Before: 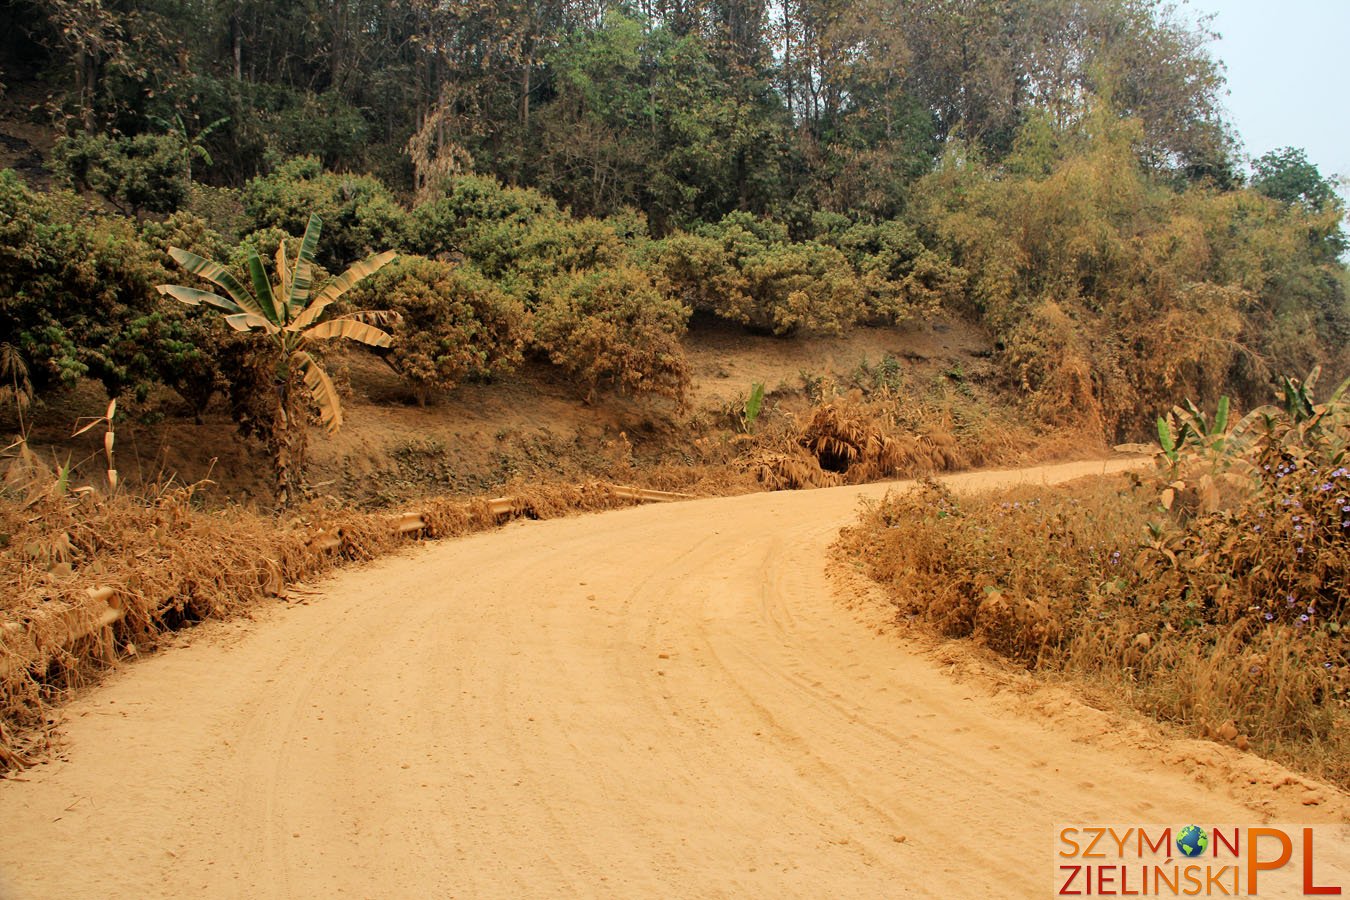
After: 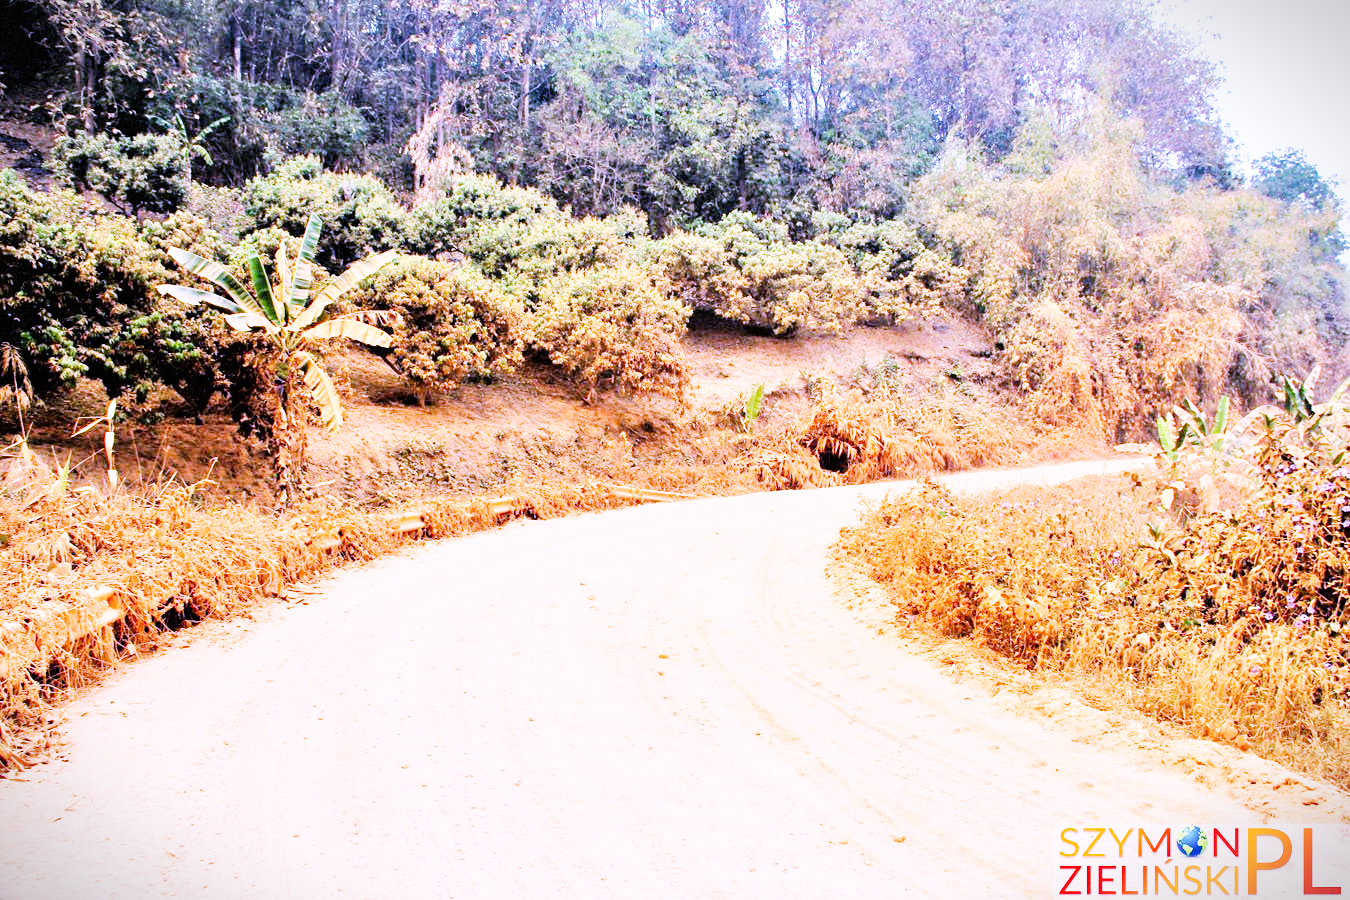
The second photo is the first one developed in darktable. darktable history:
base curve: curves: ch0 [(0, 0) (0.007, 0.004) (0.027, 0.03) (0.046, 0.07) (0.207, 0.54) (0.442, 0.872) (0.673, 0.972) (1, 1)], preserve colors none
vignetting: fall-off start 100%, brightness -0.406, saturation -0.3, width/height ratio 1.324, dithering 8-bit output, unbound false
white balance: red 0.98, blue 1.61
tone equalizer: -7 EV 0.15 EV, -6 EV 0.6 EV, -5 EV 1.15 EV, -4 EV 1.33 EV, -3 EV 1.15 EV, -2 EV 0.6 EV, -1 EV 0.15 EV, mask exposure compensation -0.5 EV
